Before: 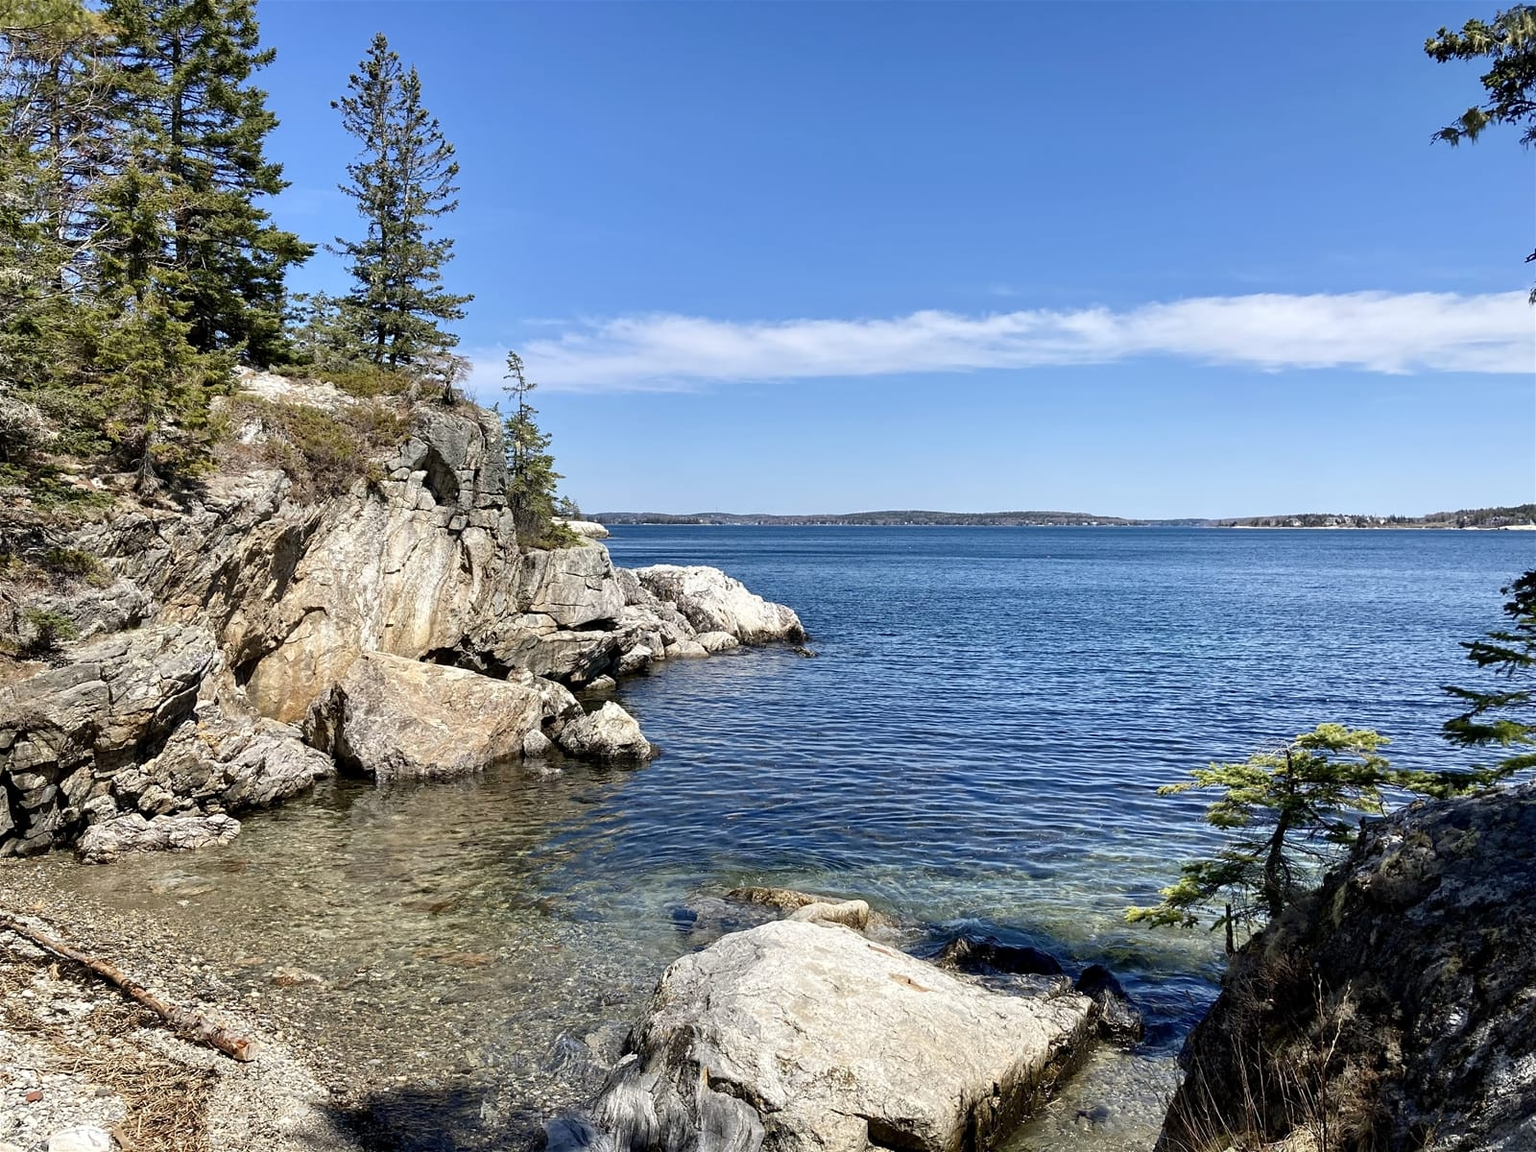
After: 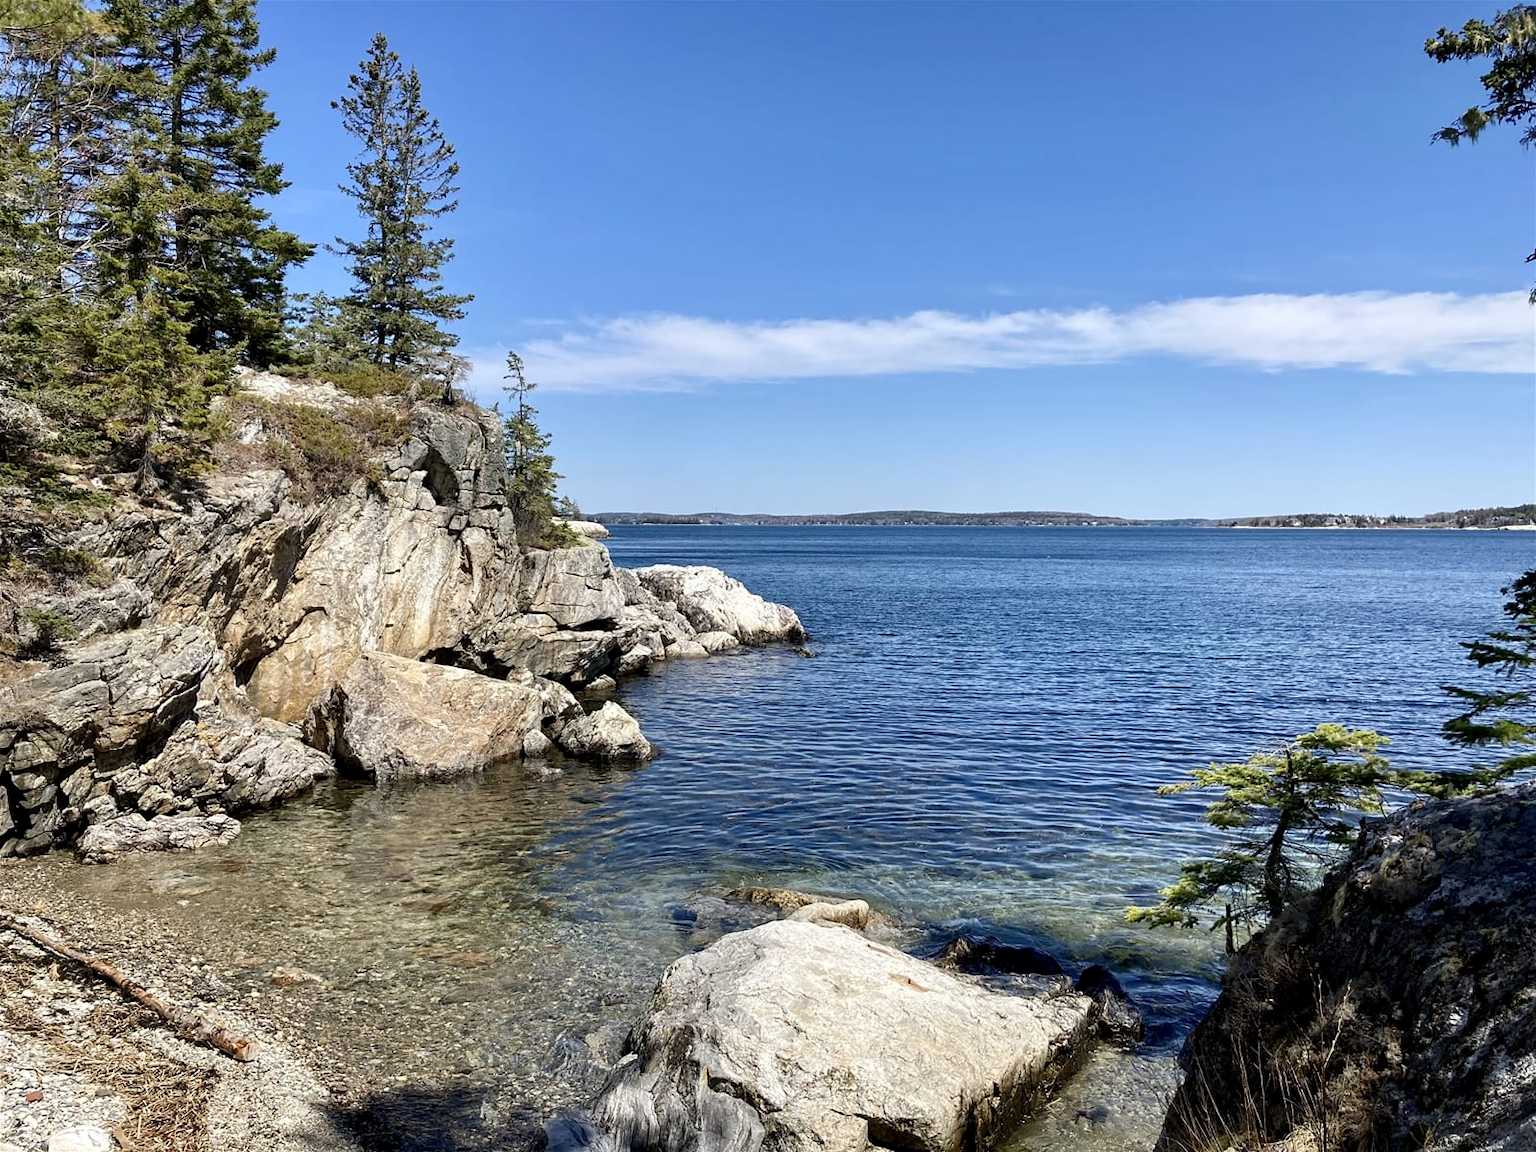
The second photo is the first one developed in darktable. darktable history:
exposure: black level correction 0.001, exposure 0.017 EV
